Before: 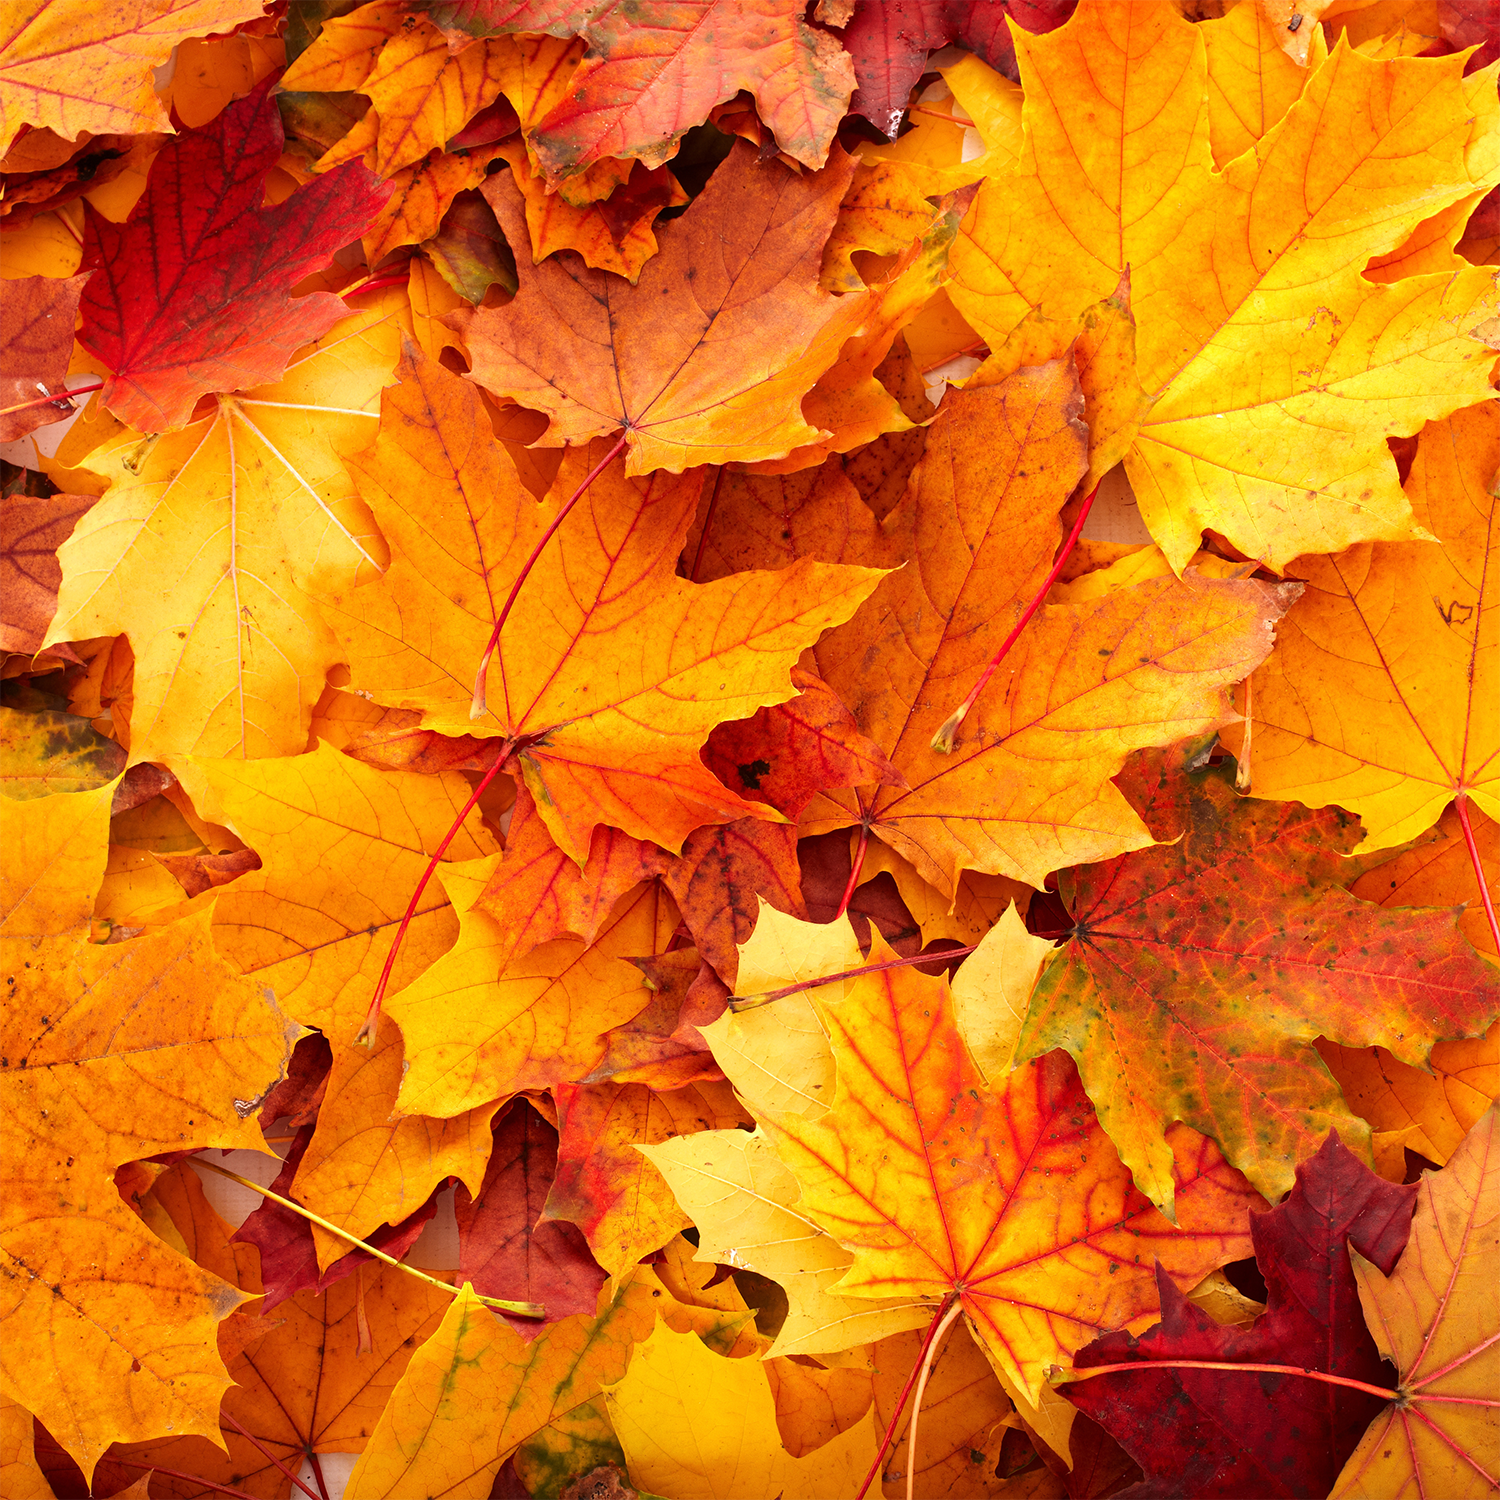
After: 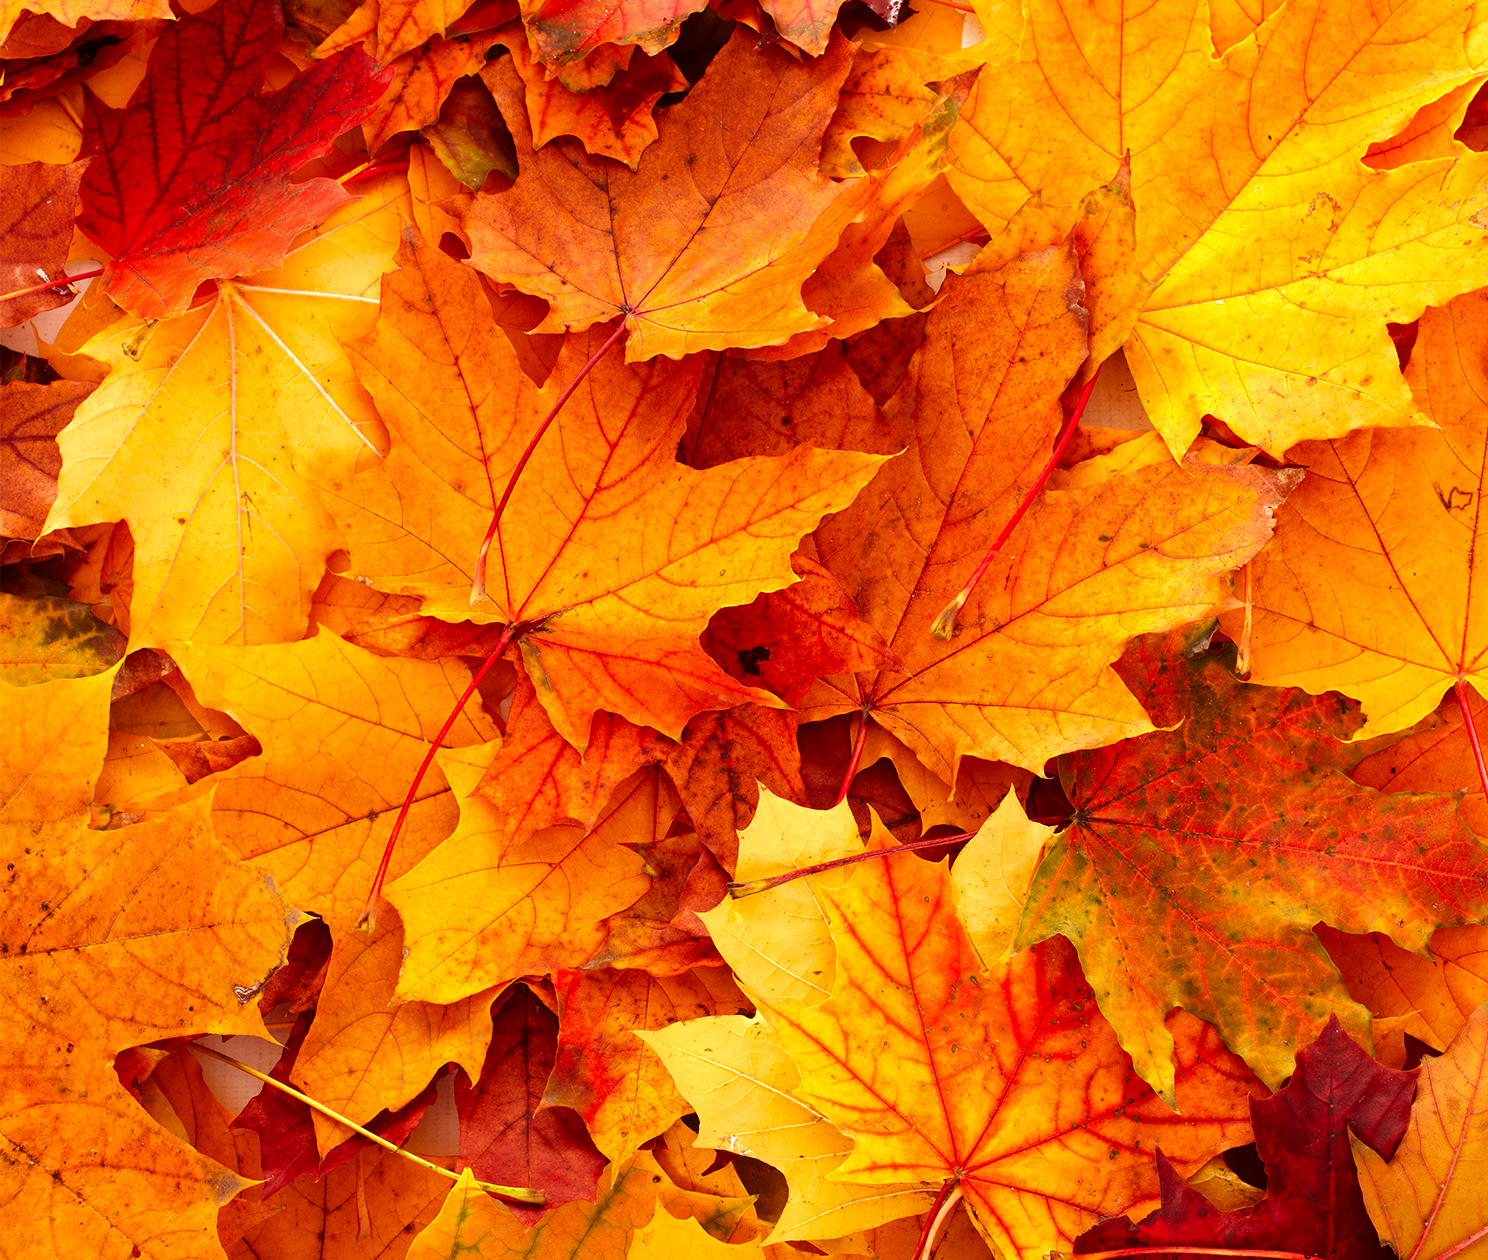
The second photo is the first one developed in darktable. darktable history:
rgb levels: mode RGB, independent channels, levels [[0, 0.5, 1], [0, 0.521, 1], [0, 0.536, 1]]
crop: top 7.625%, bottom 8.027%
